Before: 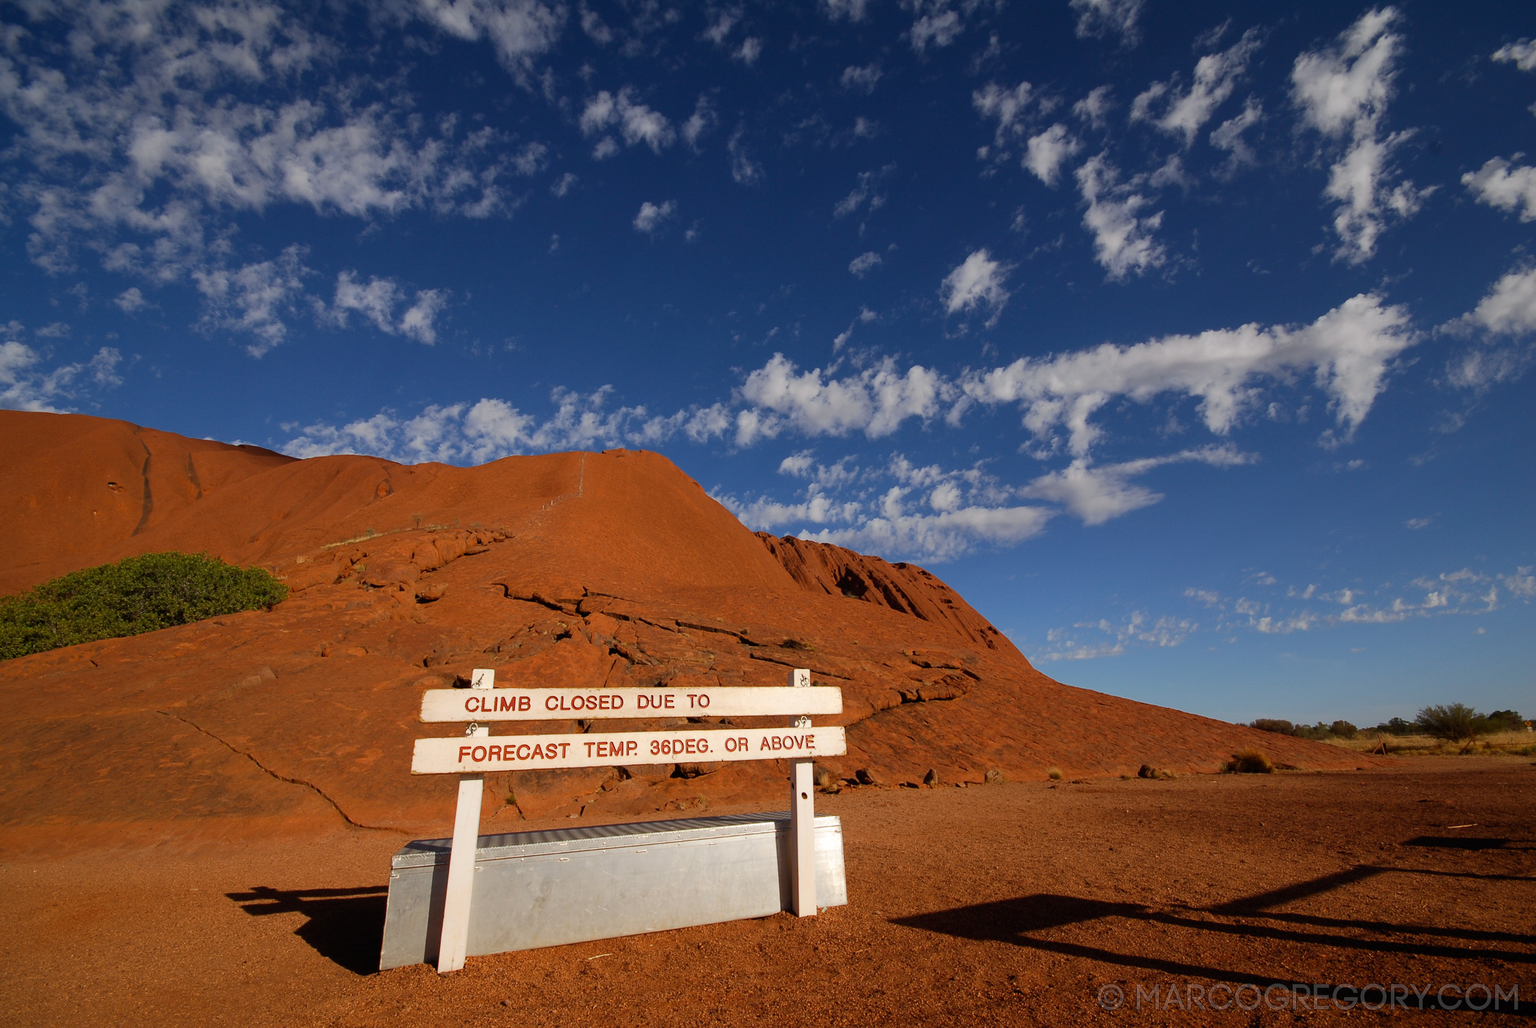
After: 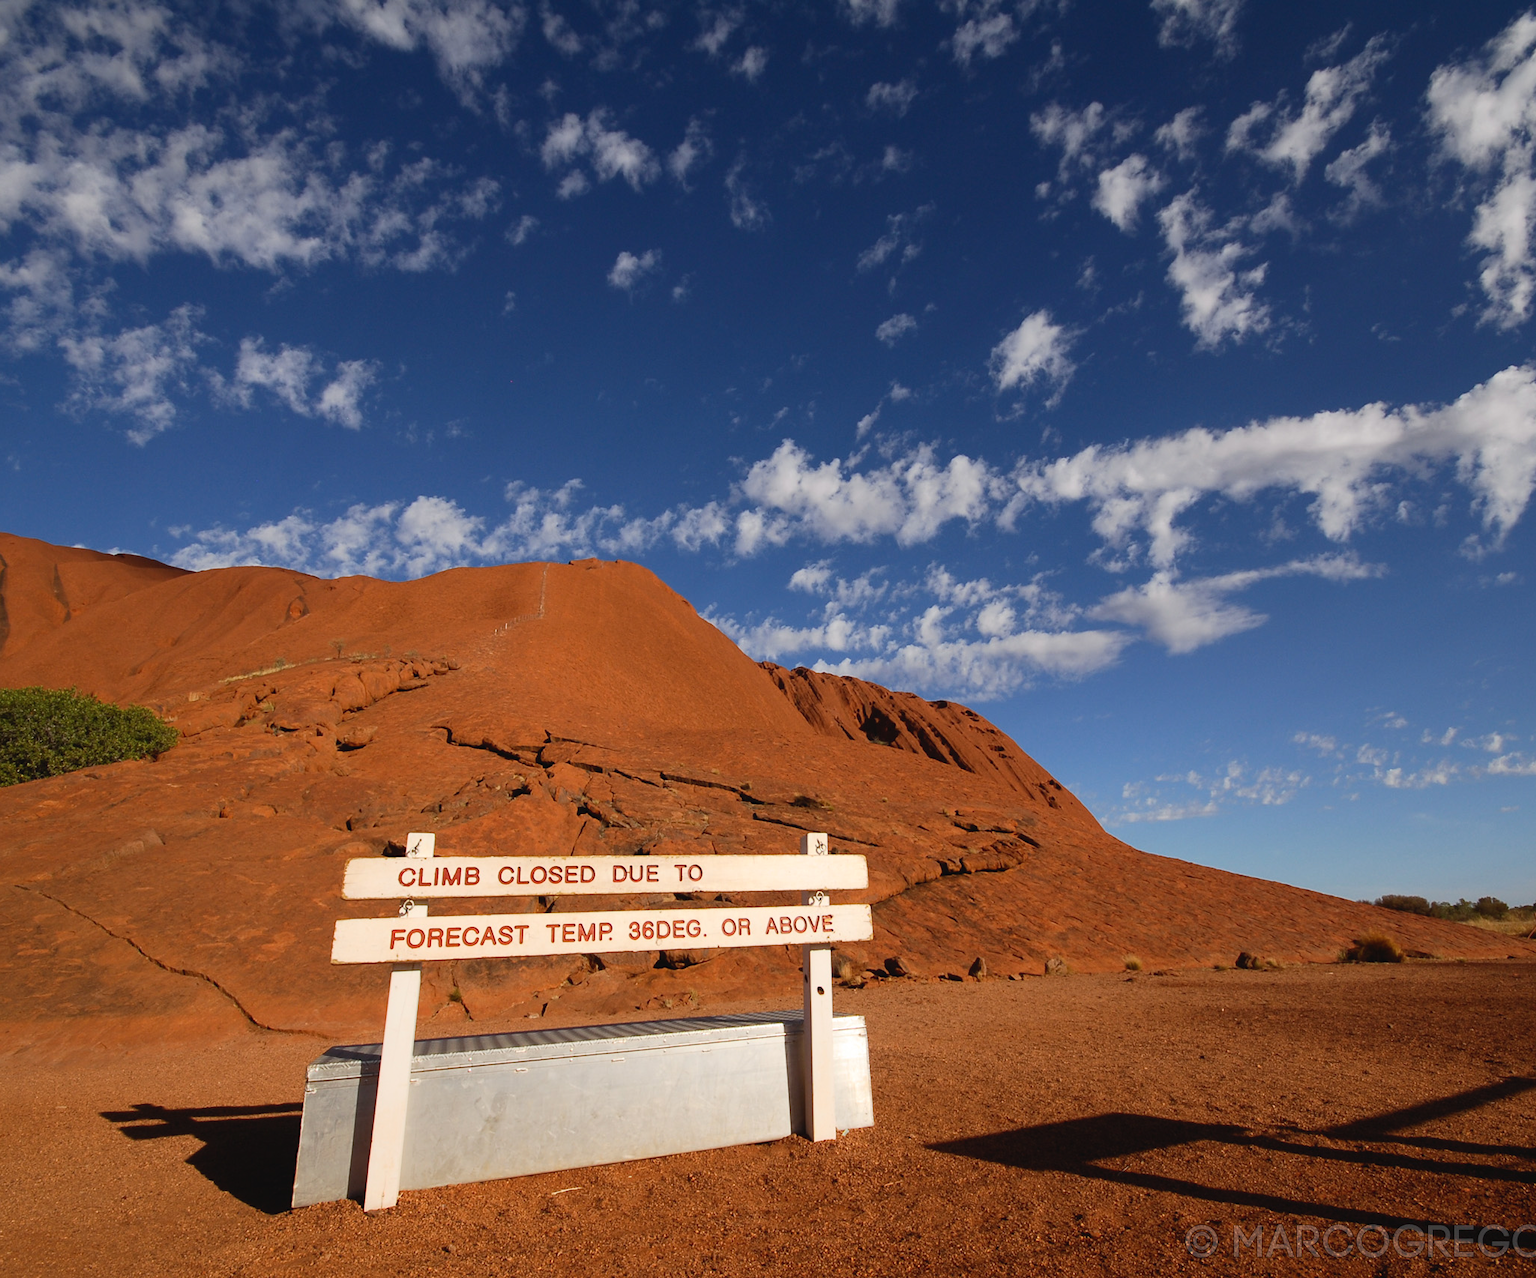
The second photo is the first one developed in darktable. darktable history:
crop and rotate: left 9.527%, right 10.117%
tone curve: curves: ch0 [(0, 0.028) (0.138, 0.156) (0.468, 0.516) (0.754, 0.823) (1, 1)], color space Lab, independent channels, preserve colors none
exposure: compensate highlight preservation false
